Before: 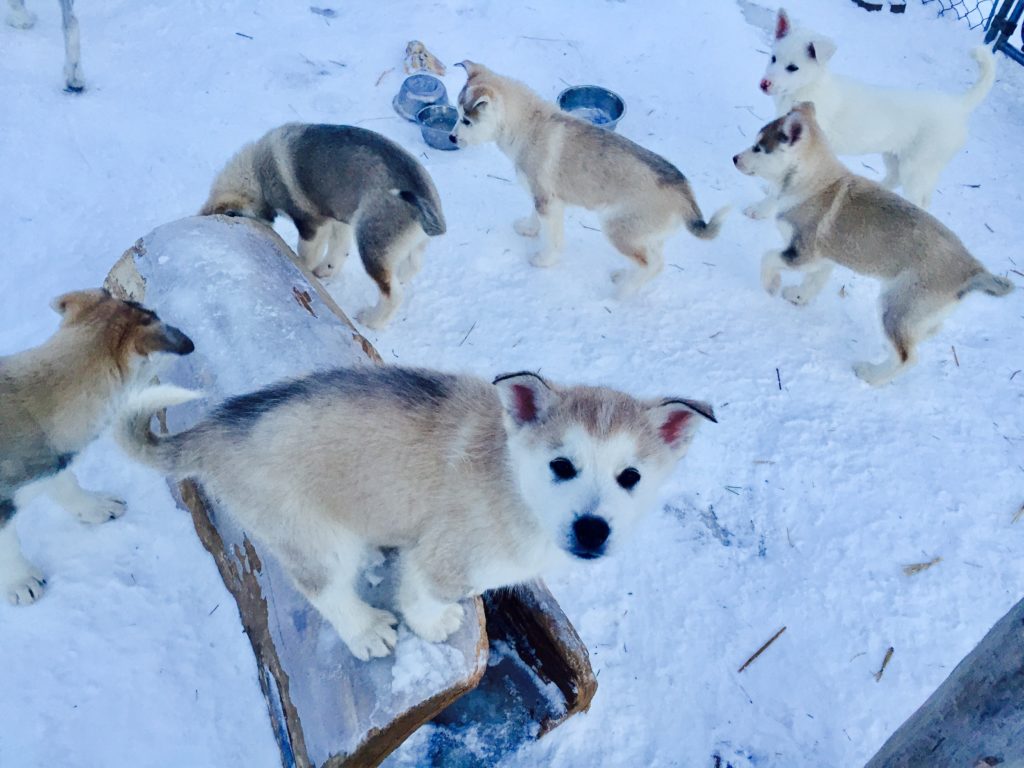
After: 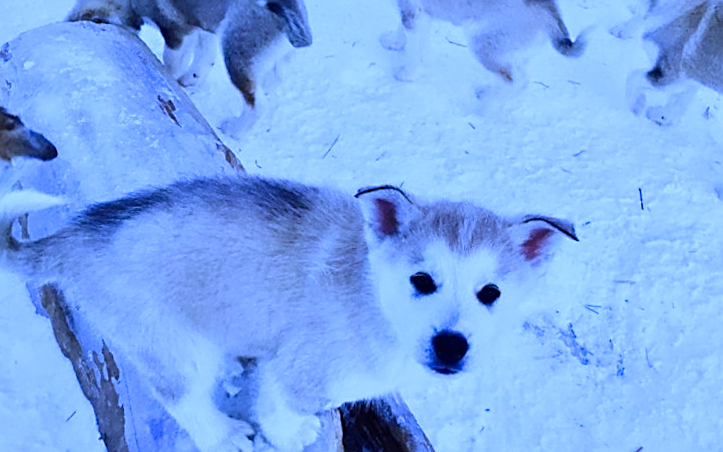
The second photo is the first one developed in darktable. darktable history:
crop and rotate: angle -3.37°, left 9.79%, top 20.73%, right 12.42%, bottom 11.82%
sharpen: on, module defaults
velvia: strength 15%
rotate and perspective: rotation -2°, crop left 0.022, crop right 0.978, crop top 0.049, crop bottom 0.951
white balance: red 0.766, blue 1.537
